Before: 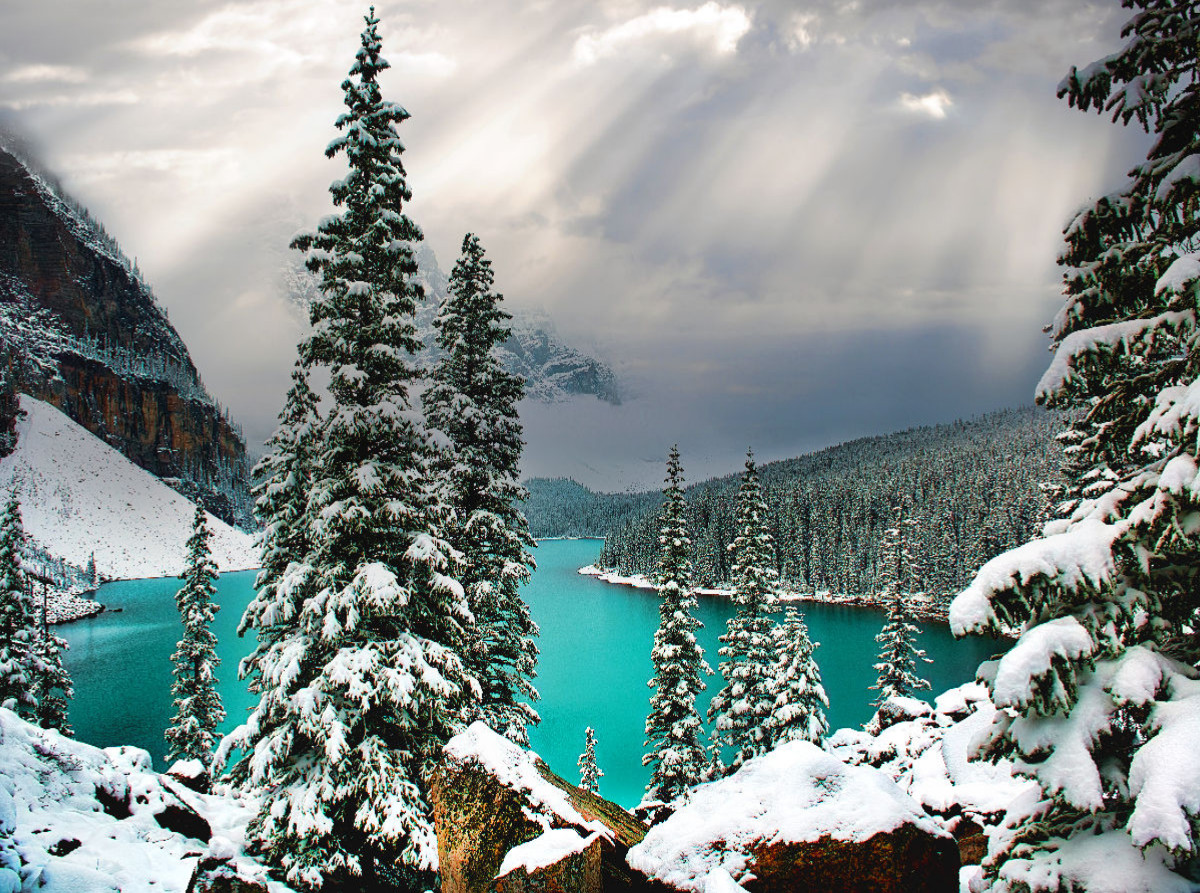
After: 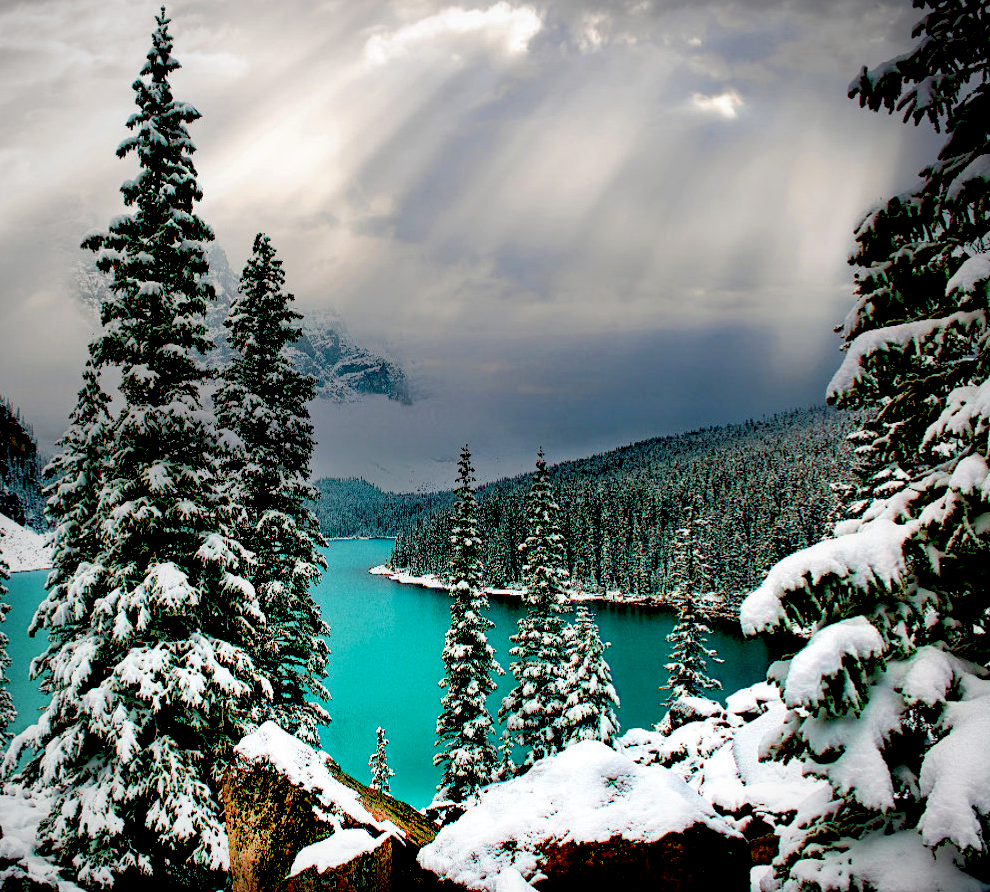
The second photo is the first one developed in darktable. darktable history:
crop: left 17.44%, bottom 0.022%
vignetting: fall-off radius 60.99%
exposure: black level correction 0.048, exposure 0.014 EV, compensate highlight preservation false
